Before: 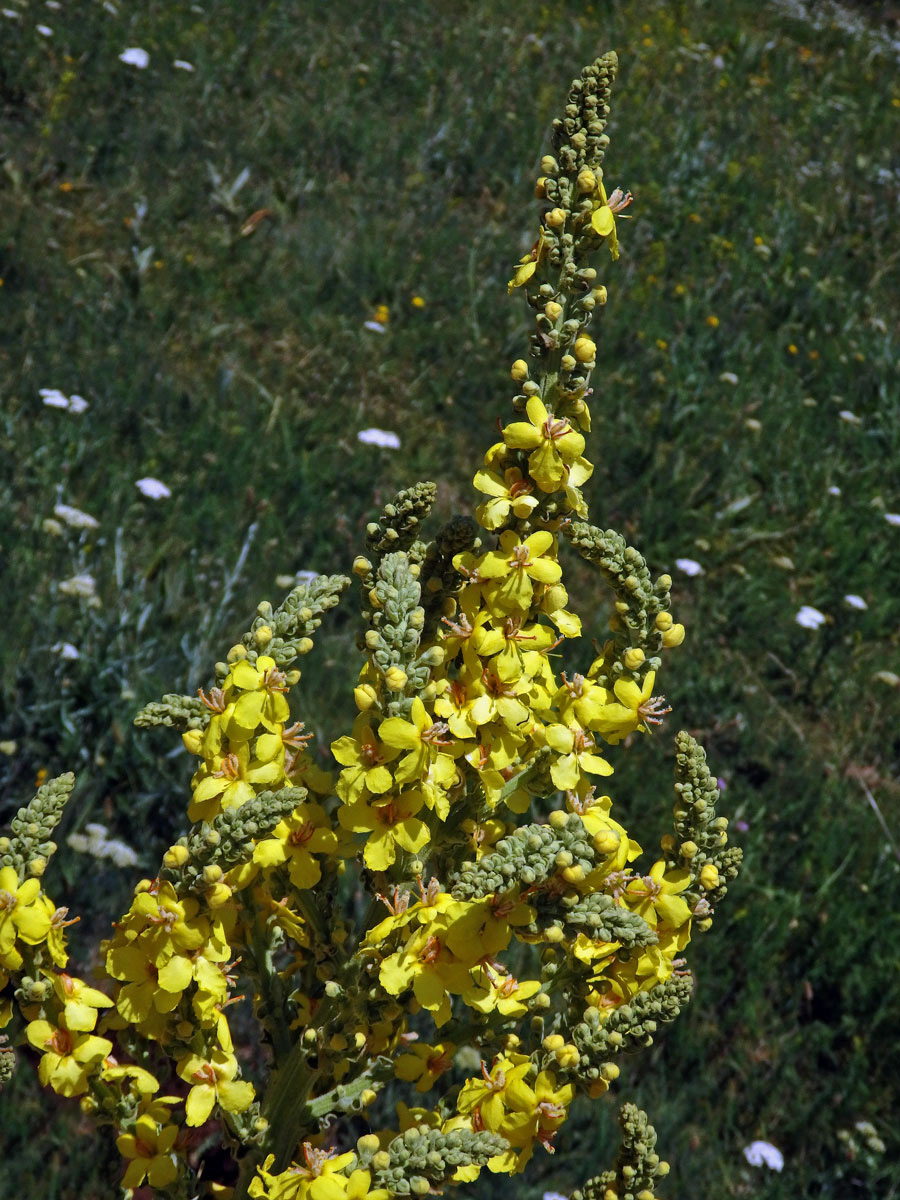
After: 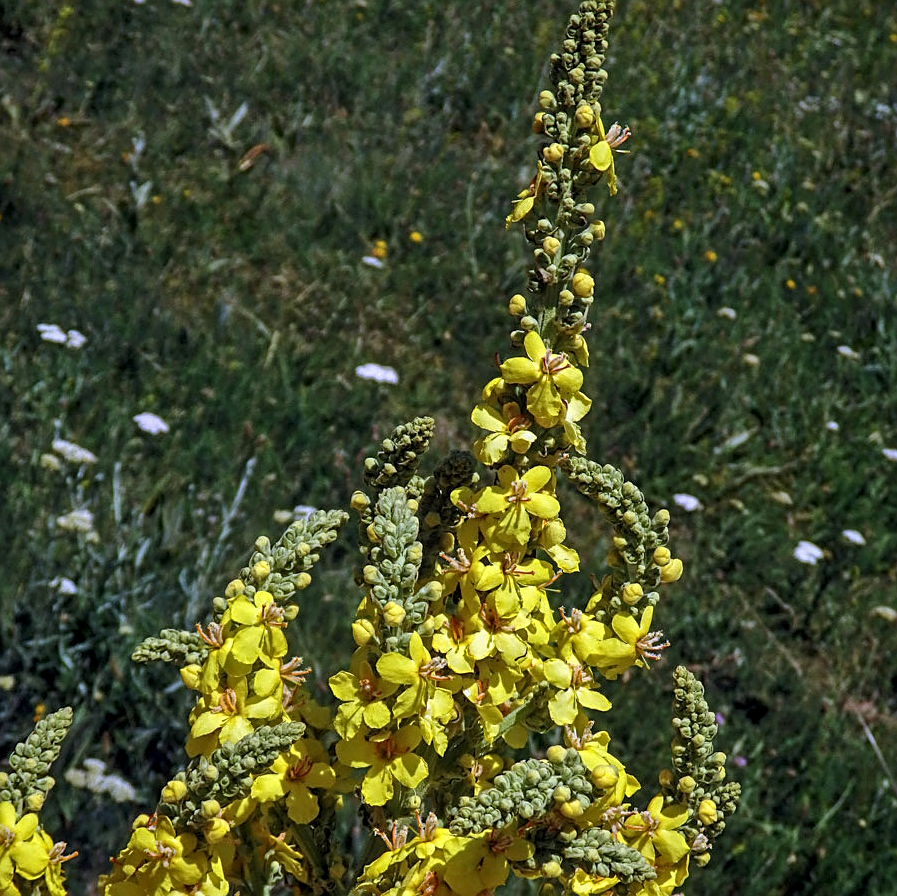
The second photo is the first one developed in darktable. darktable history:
sharpen: on, module defaults
local contrast: detail 130%
crop: left 0.234%, top 5.499%, bottom 19.802%
